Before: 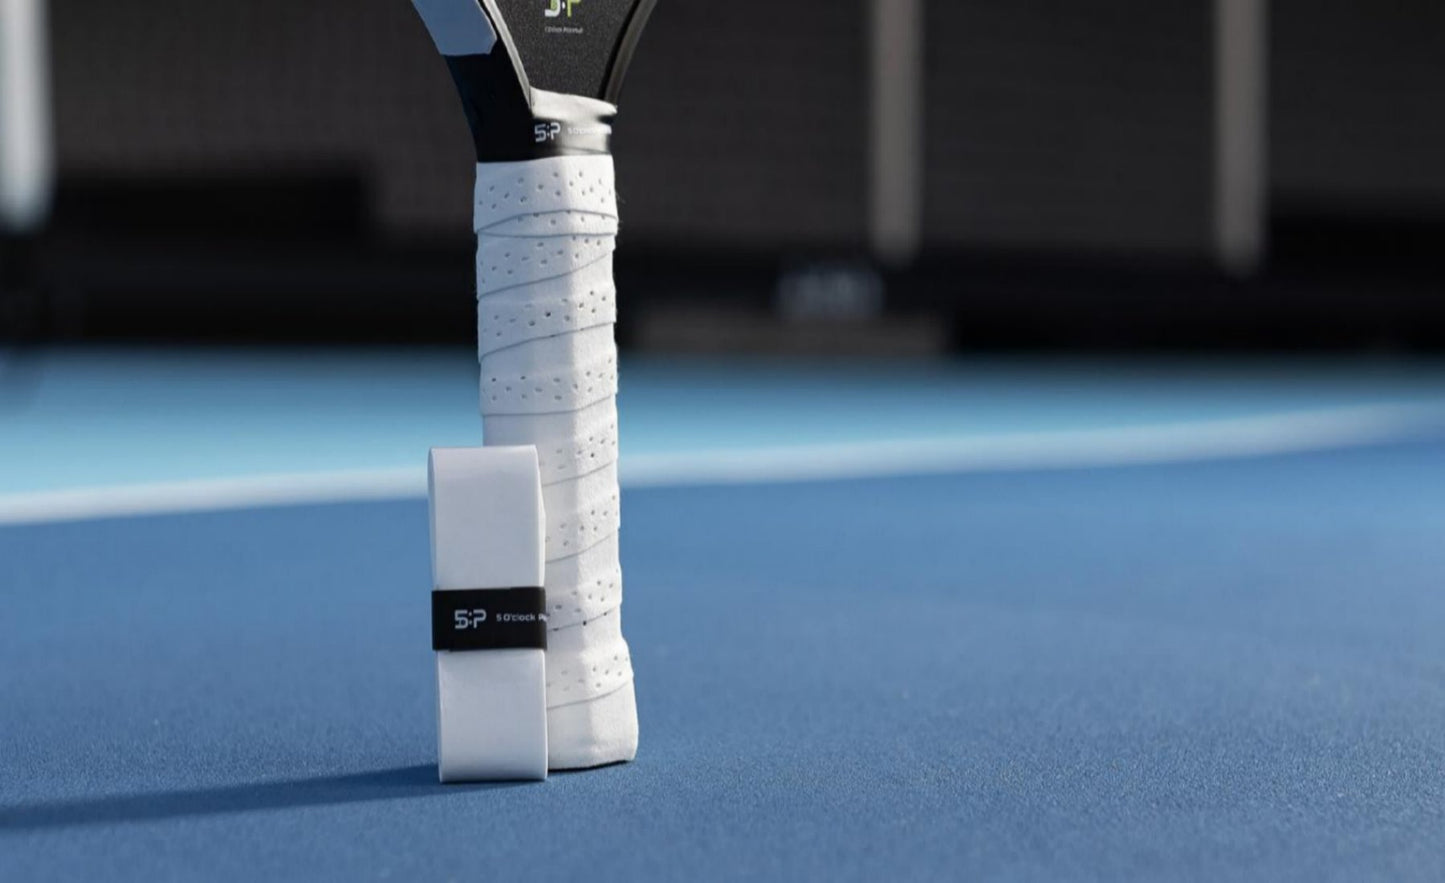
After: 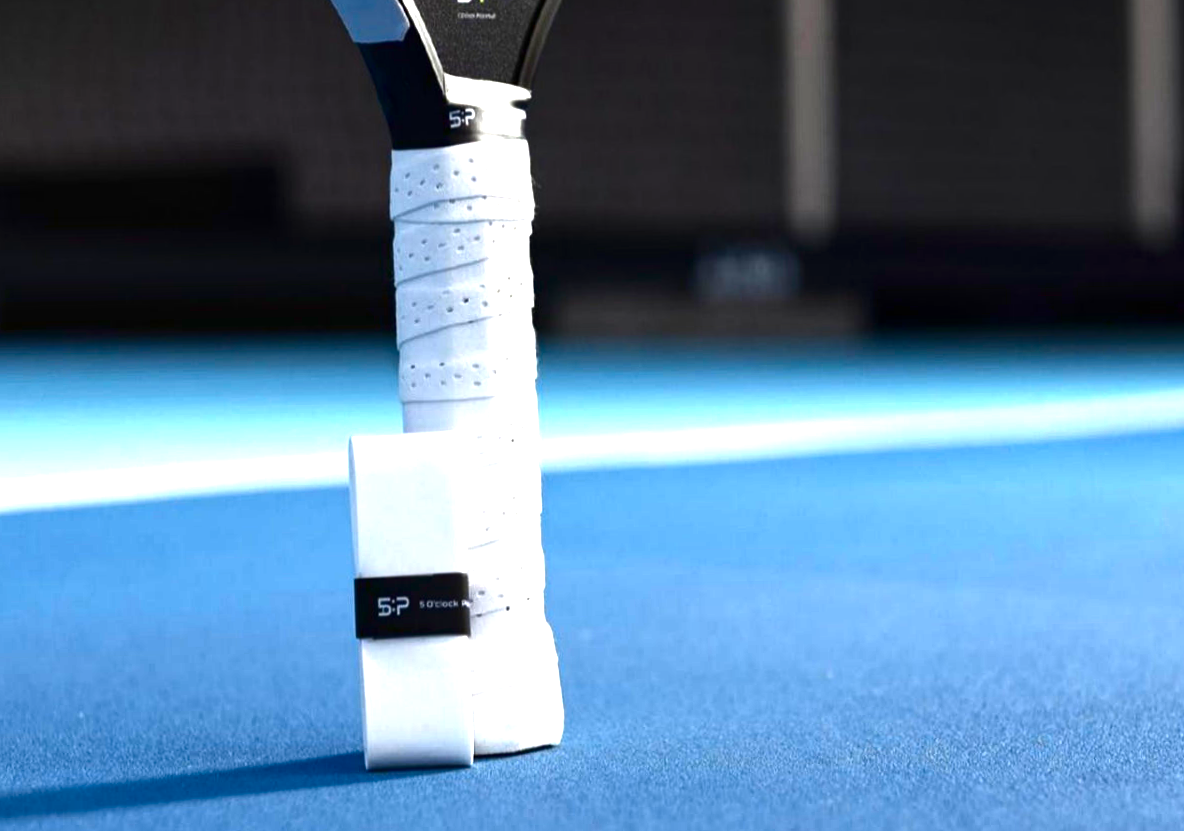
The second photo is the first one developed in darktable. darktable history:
crop and rotate: angle 1°, left 4.281%, top 0.642%, right 11.383%, bottom 2.486%
exposure: black level correction 0, exposure 1.4 EV, compensate highlight preservation false
contrast brightness saturation: brightness -0.25, saturation 0.2
